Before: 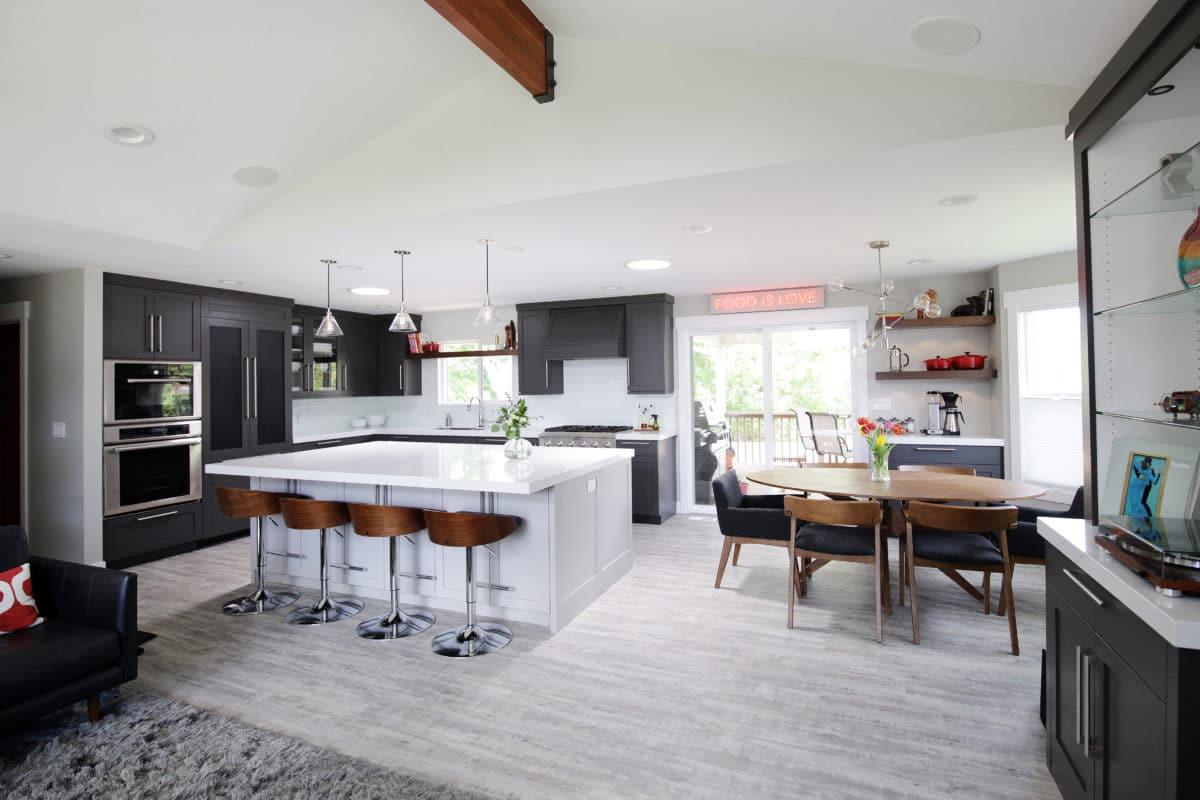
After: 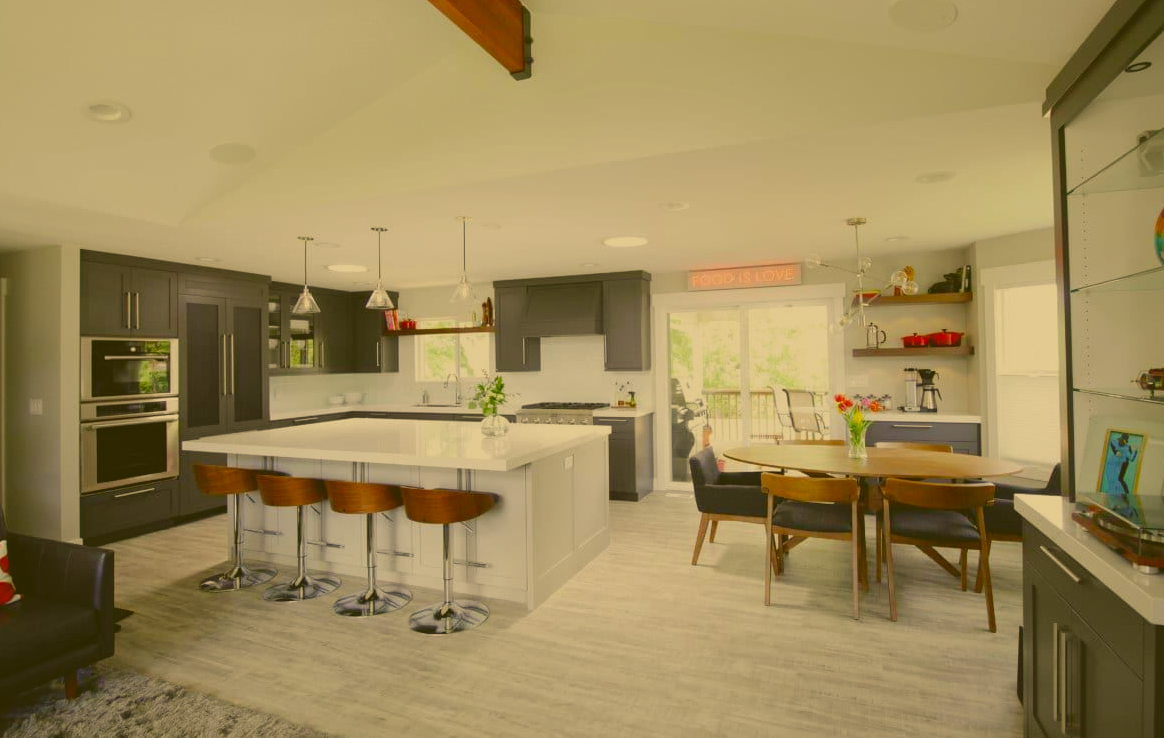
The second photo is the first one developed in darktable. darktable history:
crop: left 1.938%, top 2.896%, right 1.039%, bottom 4.846%
color correction: highlights a* 0.118, highlights b* 29.17, shadows a* -0.32, shadows b* 21.37
color balance rgb: highlights gain › chroma 1.731%, highlights gain › hue 57.41°, perceptual saturation grading › global saturation 26.01%, perceptual saturation grading › highlights -28.498%, perceptual saturation grading › mid-tones 15.57%, perceptual saturation grading › shadows 32.809%, perceptual brilliance grading › global brilliance -1.689%, perceptual brilliance grading › highlights -1.67%, perceptual brilliance grading › mid-tones -0.742%, perceptual brilliance grading › shadows -1.216%
contrast brightness saturation: contrast -0.288
tone equalizer: on, module defaults
